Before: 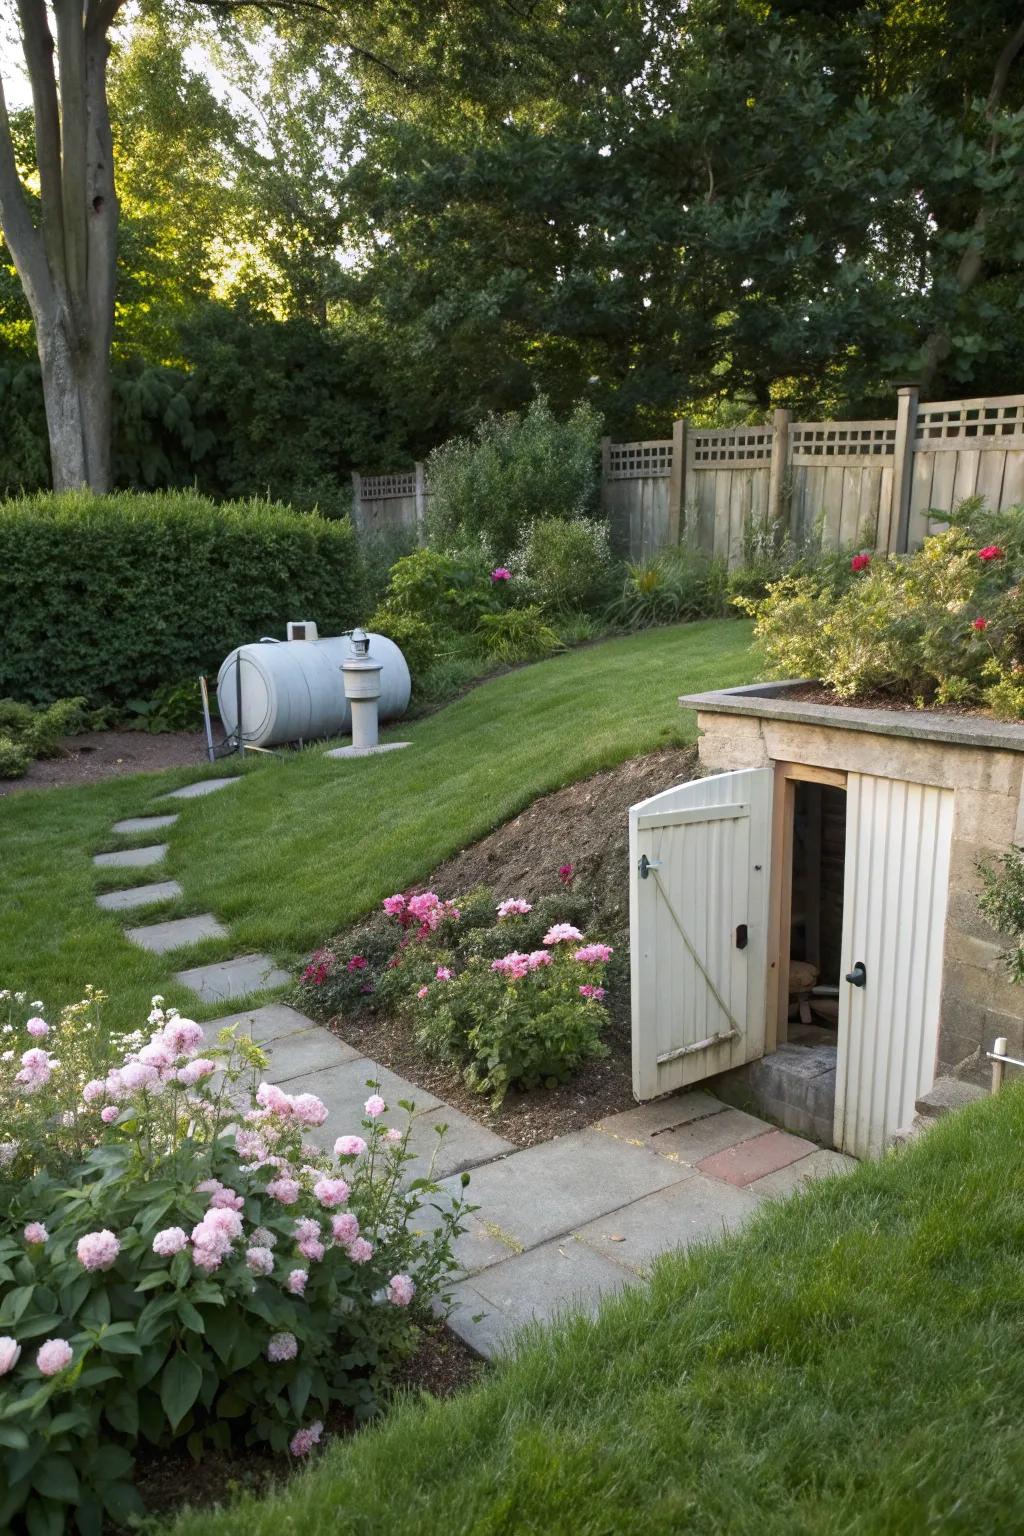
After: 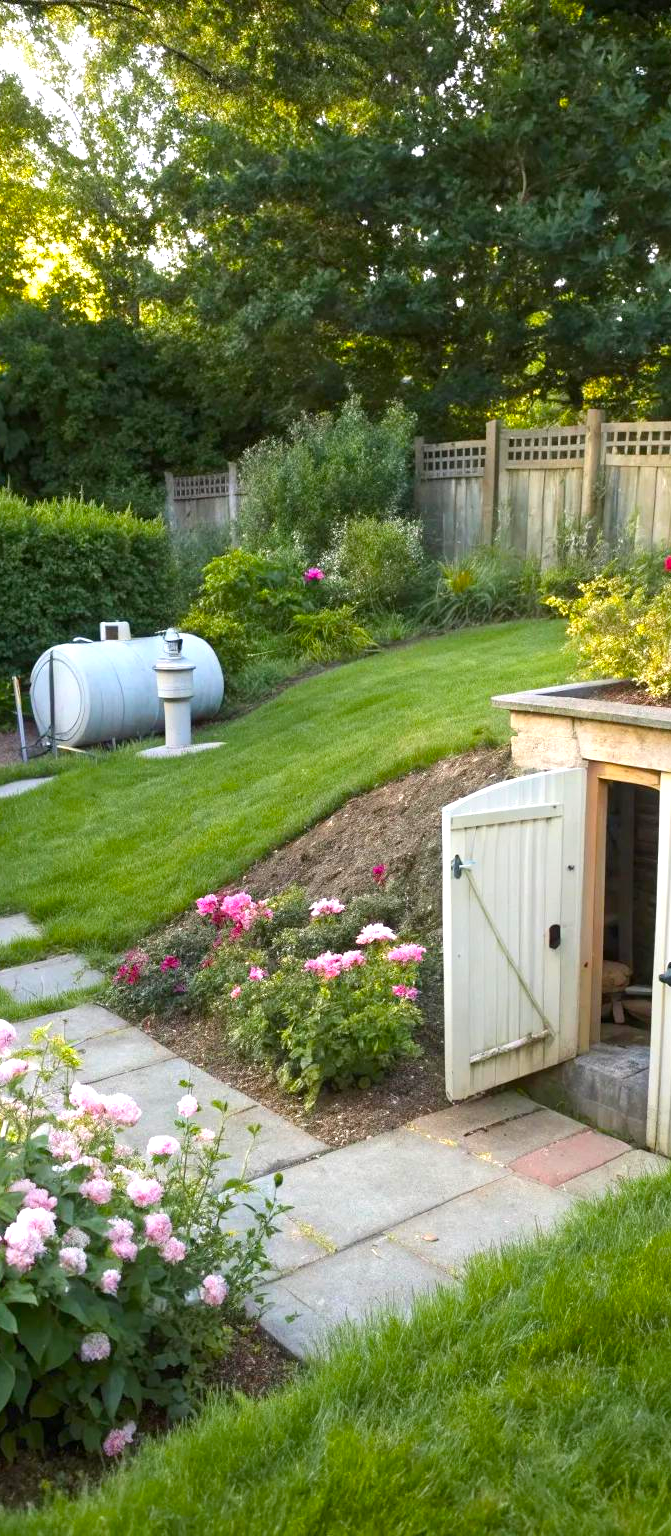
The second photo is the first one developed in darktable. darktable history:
exposure: exposure 0.76 EV, compensate highlight preservation false
crop and rotate: left 18.323%, right 16.096%
color balance rgb: power › luminance 1.257%, linear chroma grading › global chroma 9.474%, perceptual saturation grading › global saturation 19.921%, perceptual brilliance grading › global brilliance 1.849%, perceptual brilliance grading › highlights -3.679%
